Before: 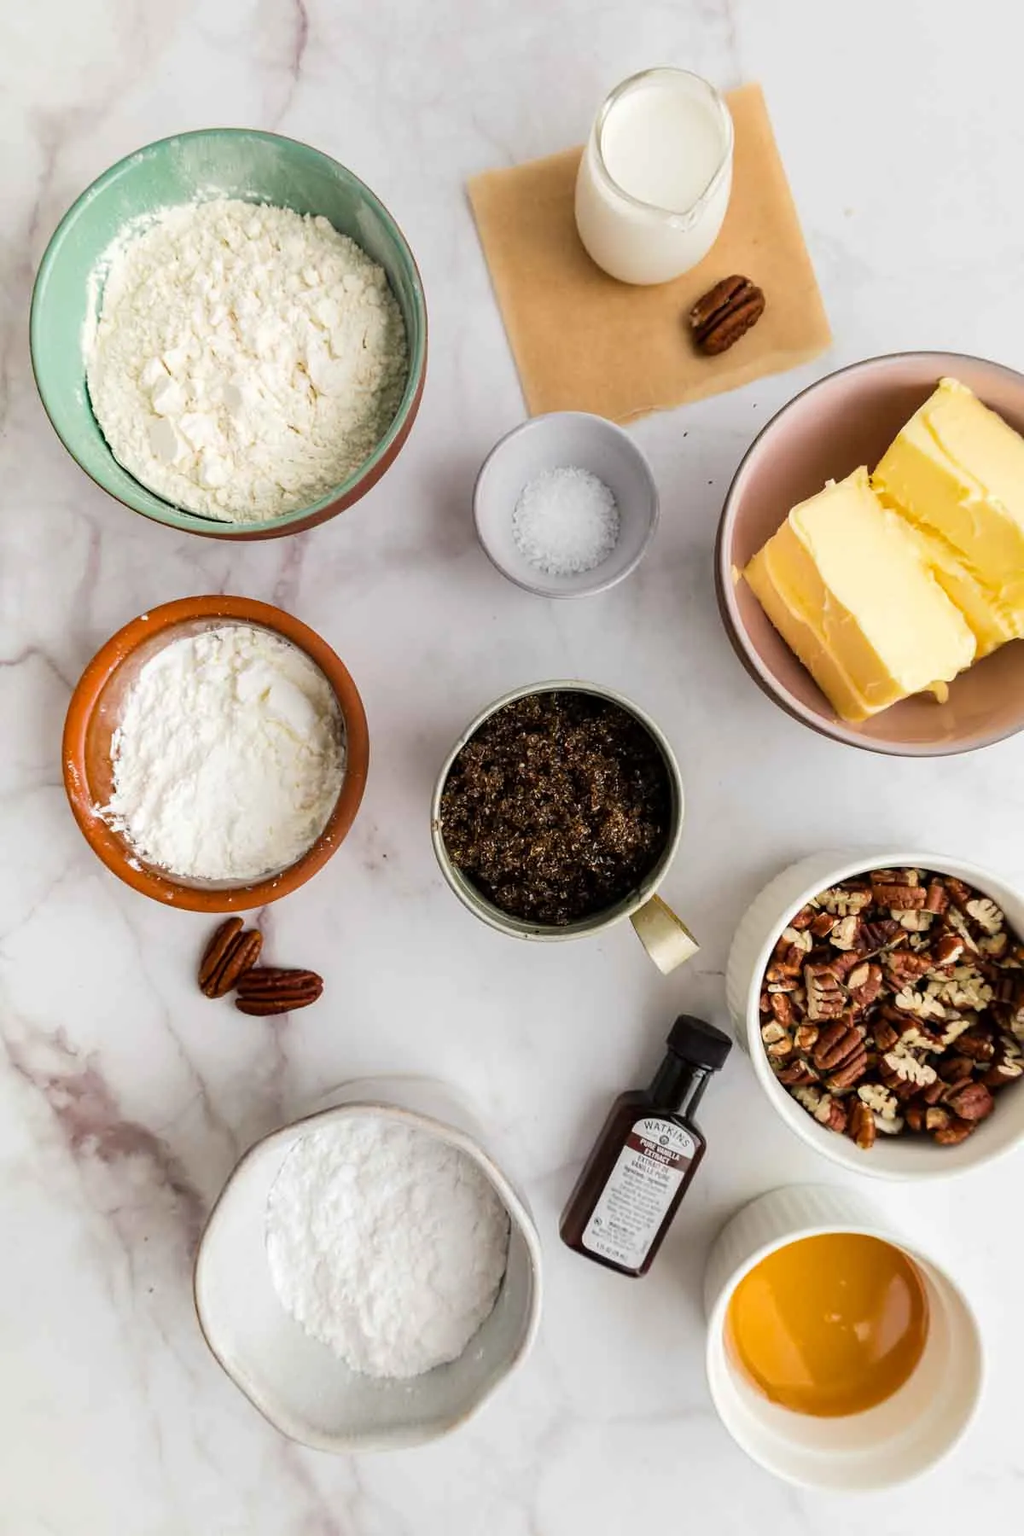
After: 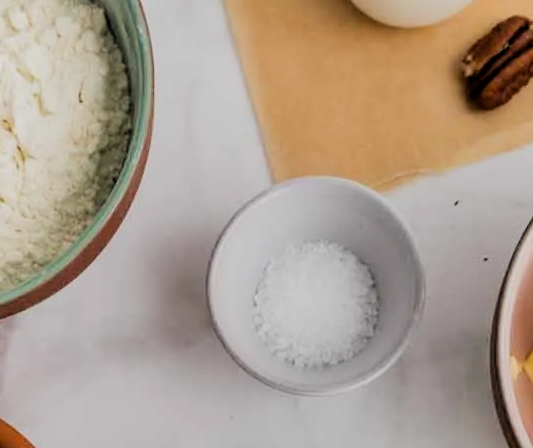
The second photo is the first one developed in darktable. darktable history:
crop: left 28.64%, top 16.832%, right 26.637%, bottom 58.055%
filmic rgb: black relative exposure -5 EV, hardness 2.88, contrast 1.1
rotate and perspective: rotation 0.192°, lens shift (horizontal) -0.015, crop left 0.005, crop right 0.996, crop top 0.006, crop bottom 0.99
